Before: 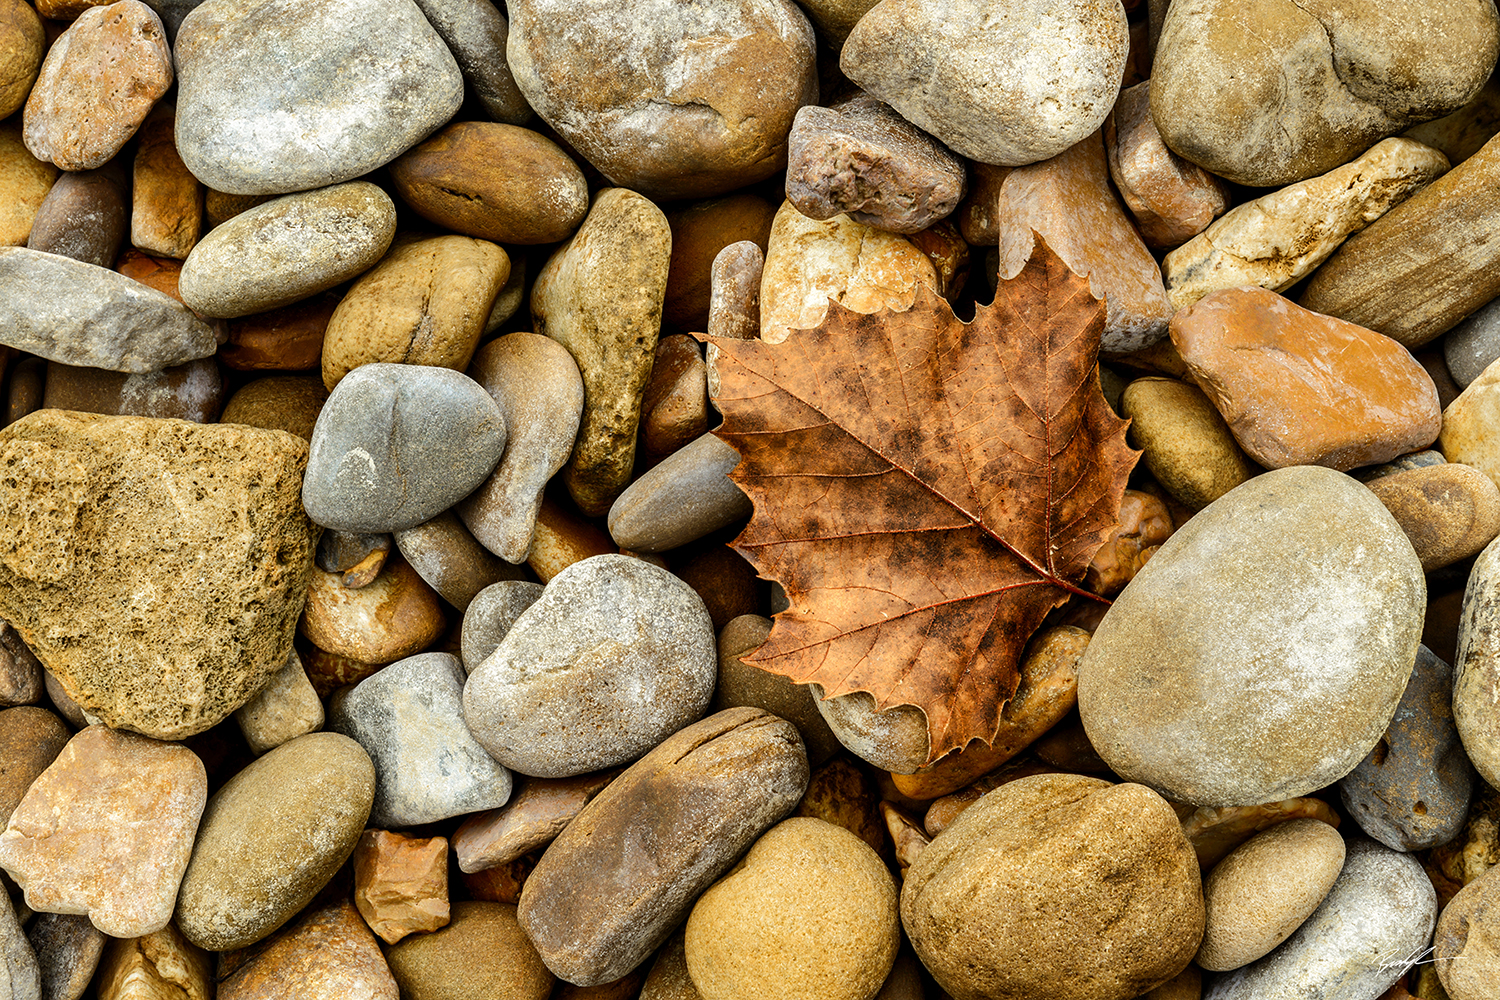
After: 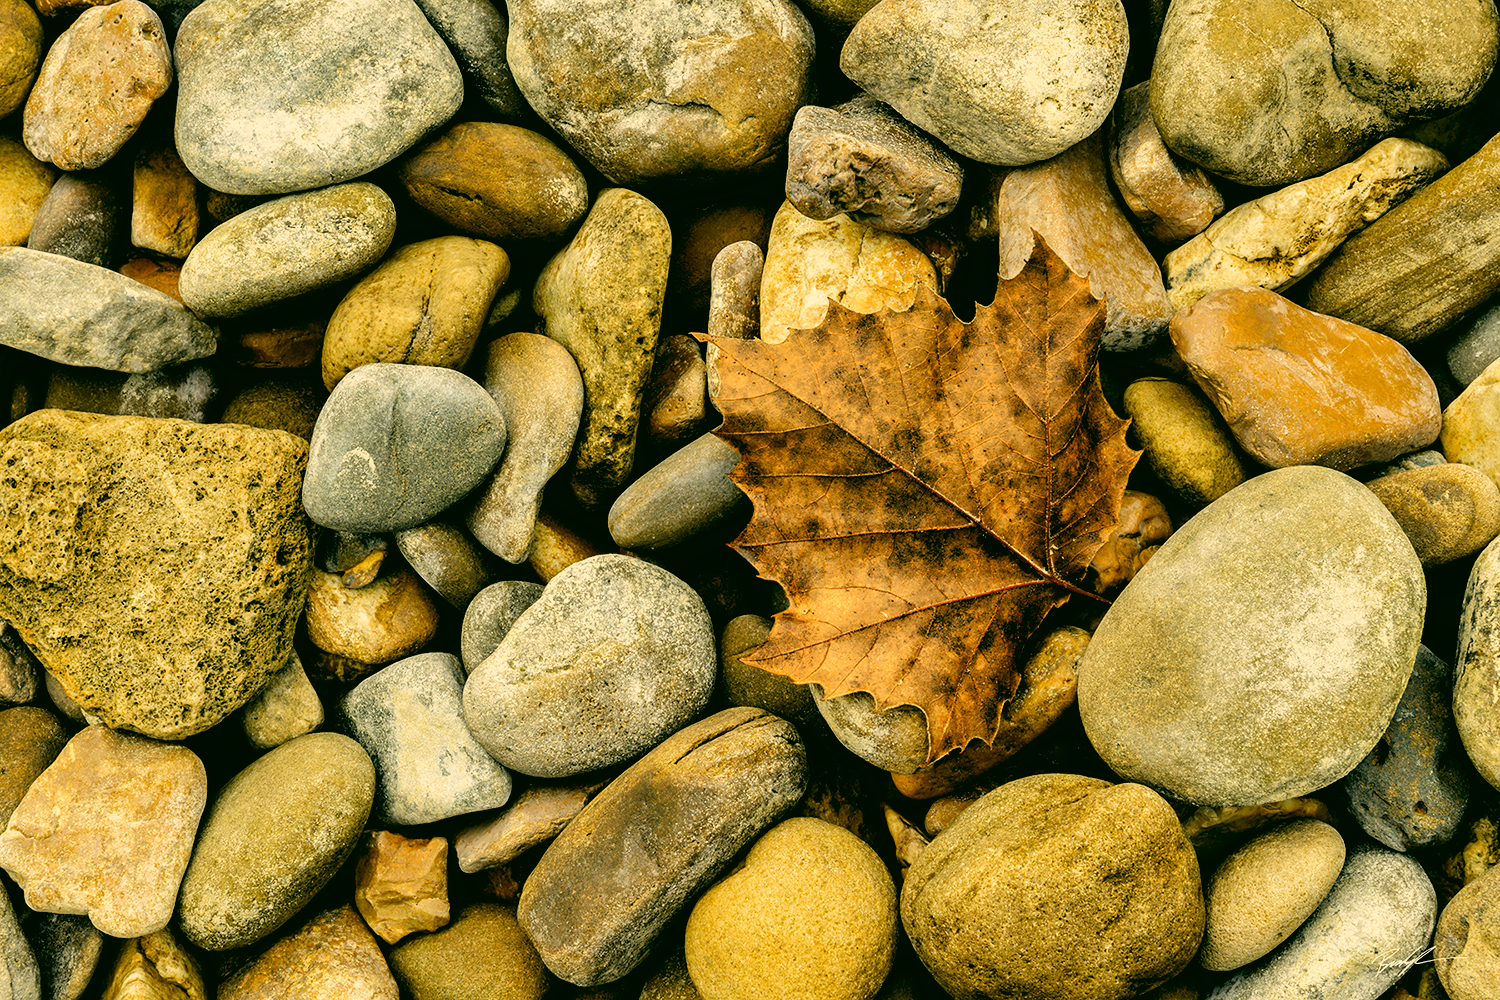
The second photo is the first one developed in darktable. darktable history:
color correction: highlights a* 5.3, highlights b* 24.26, shadows a* -15.58, shadows b* 4.02
shadows and highlights: low approximation 0.01, soften with gaussian
filmic rgb: black relative exposure -4.93 EV, white relative exposure 2.84 EV, hardness 3.72
